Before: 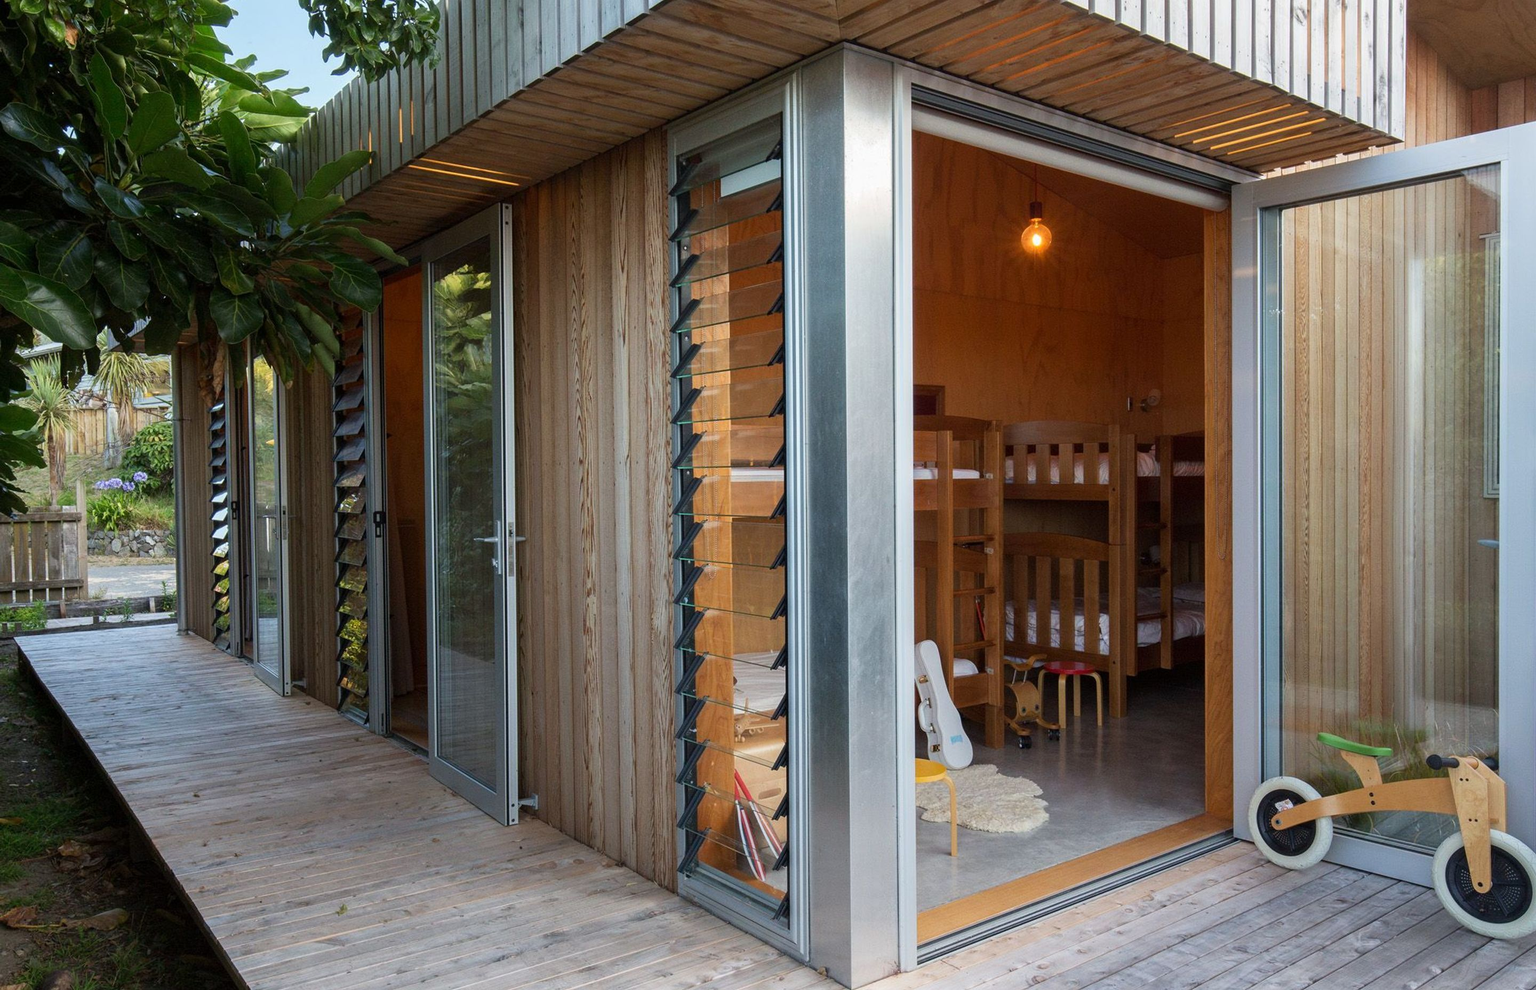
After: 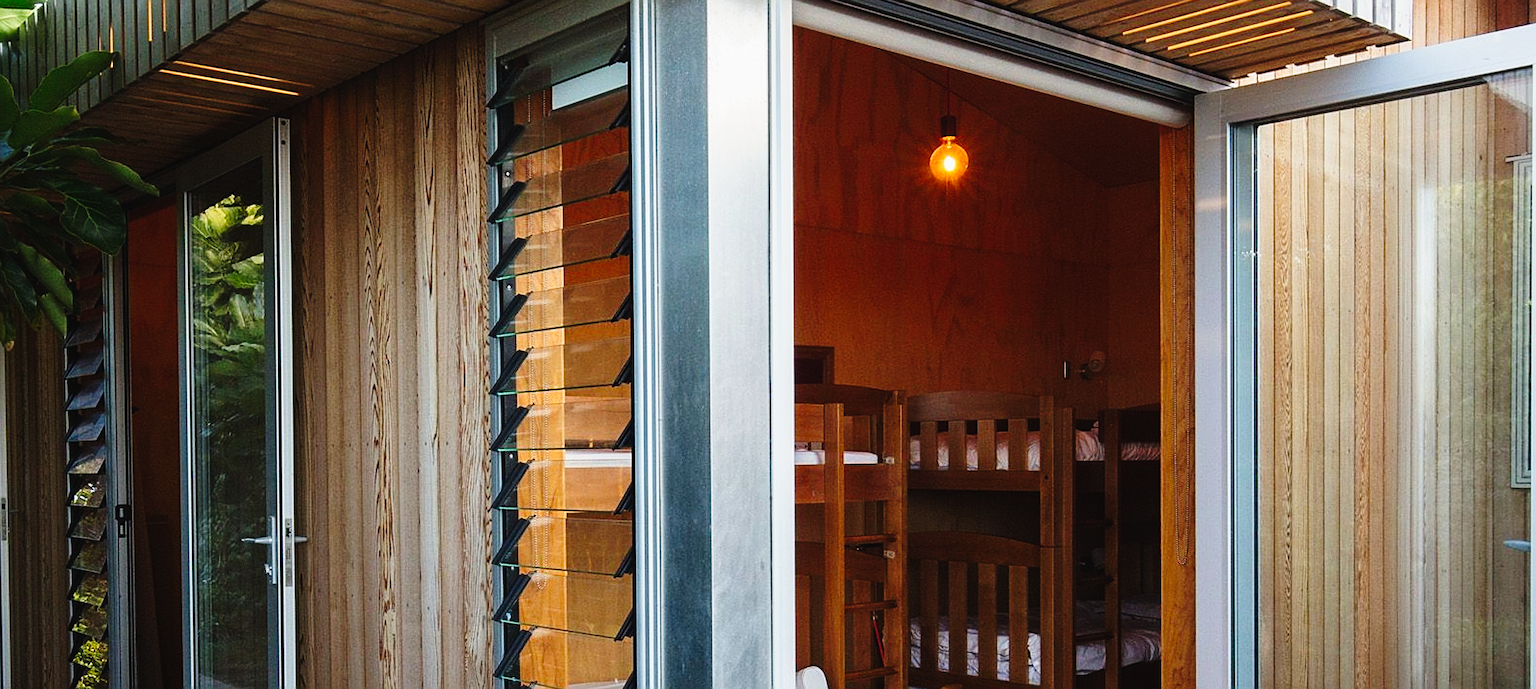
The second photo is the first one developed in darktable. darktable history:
sharpen: on, module defaults
crop: left 18.361%, top 11.103%, right 2.087%, bottom 33.493%
tone curve: curves: ch0 [(0, 0.023) (0.132, 0.075) (0.251, 0.186) (0.441, 0.476) (0.662, 0.757) (0.849, 0.927) (1, 0.99)]; ch1 [(0, 0) (0.447, 0.411) (0.483, 0.469) (0.498, 0.496) (0.518, 0.514) (0.561, 0.59) (0.606, 0.659) (0.657, 0.725) (0.869, 0.916) (1, 1)]; ch2 [(0, 0) (0.307, 0.315) (0.425, 0.438) (0.483, 0.477) (0.503, 0.503) (0.526, 0.553) (0.552, 0.601) (0.615, 0.669) (0.703, 0.797) (0.985, 0.966)], preserve colors none
